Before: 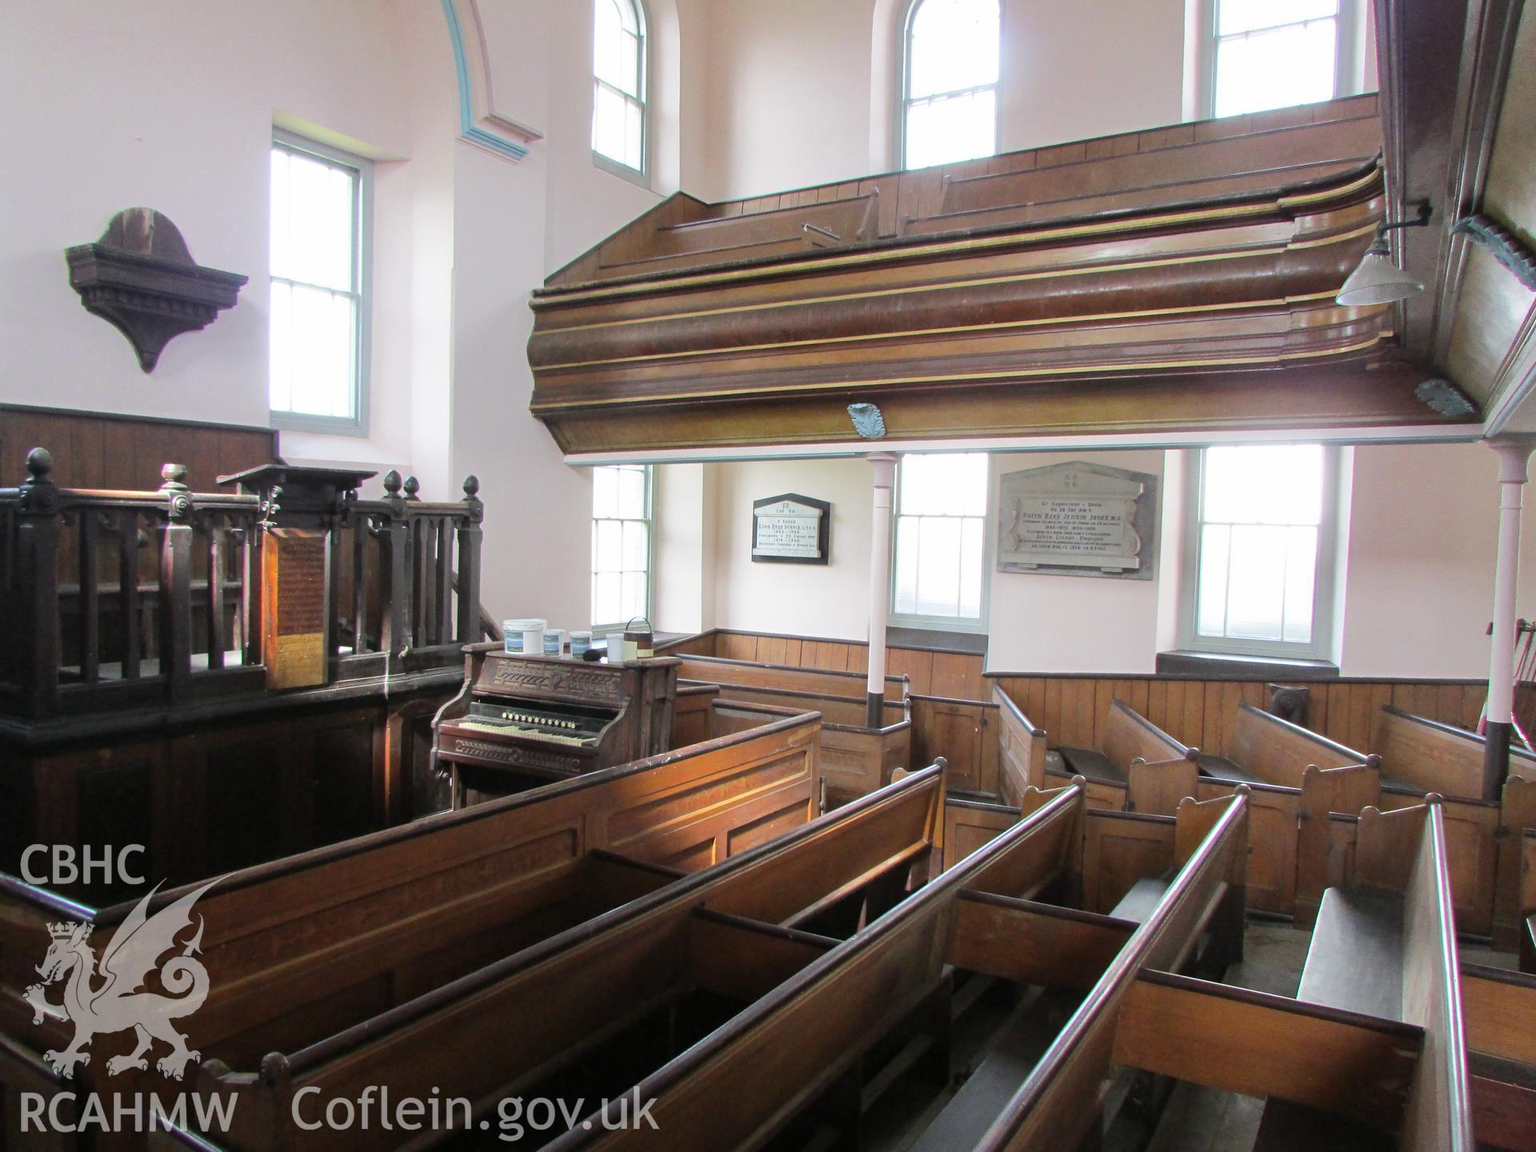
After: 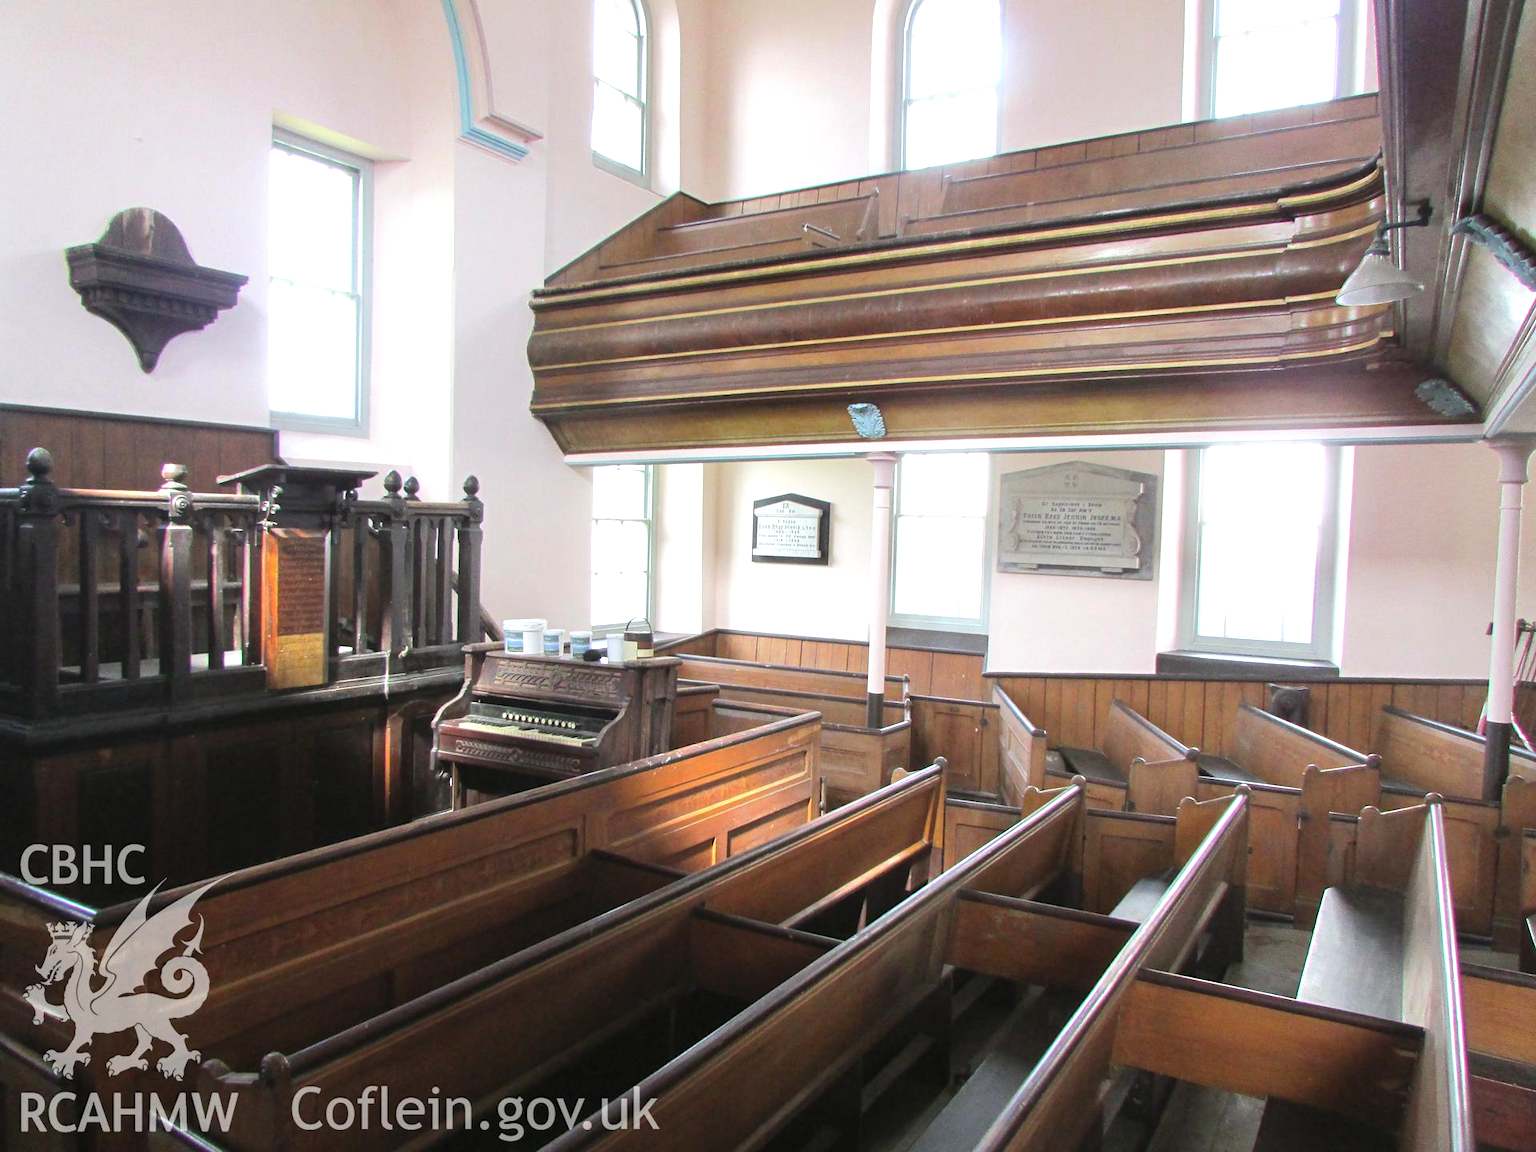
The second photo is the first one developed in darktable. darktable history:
exposure: black level correction -0.002, exposure 0.543 EV, compensate highlight preservation false
